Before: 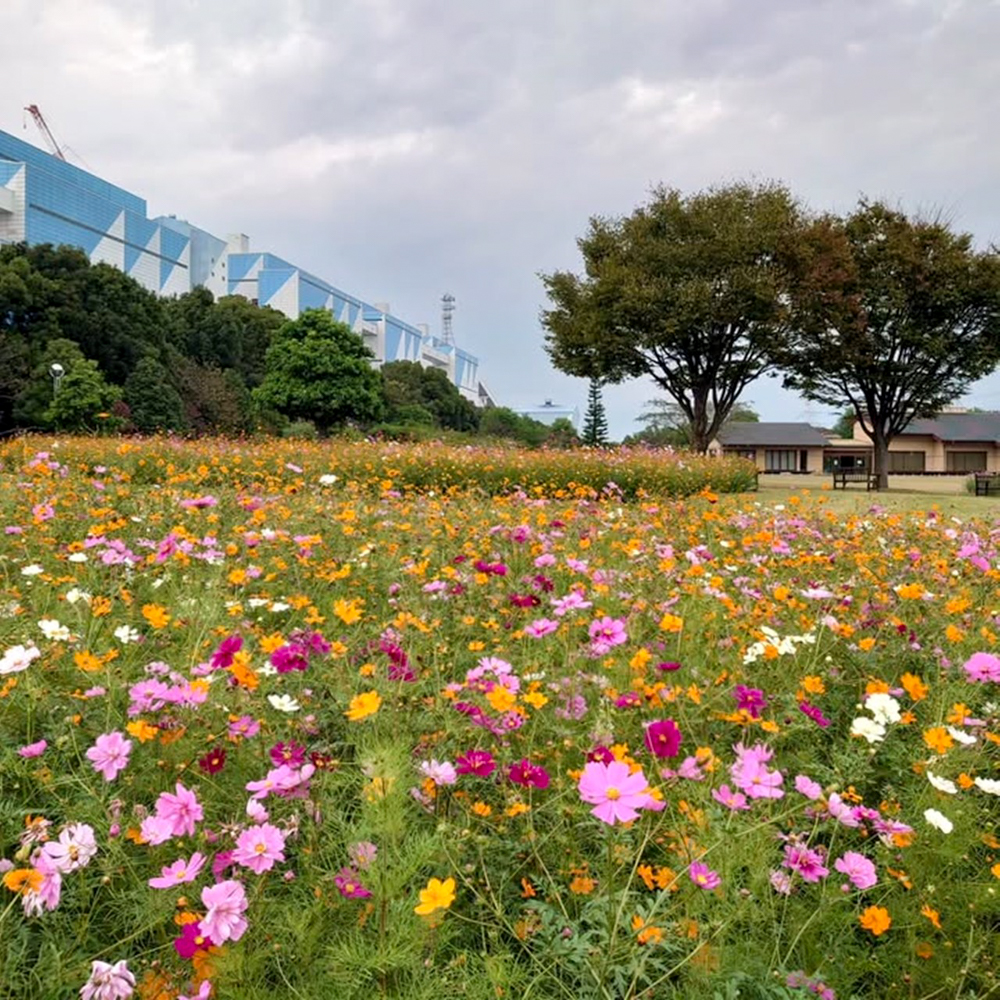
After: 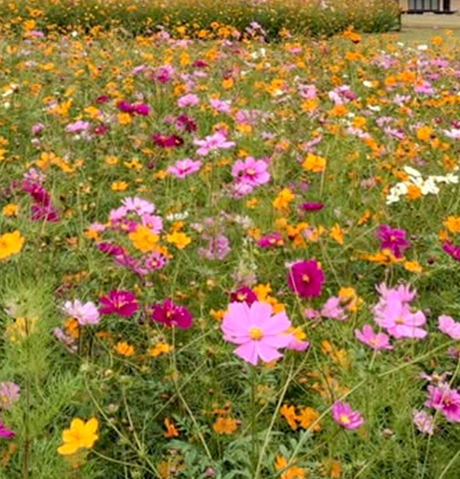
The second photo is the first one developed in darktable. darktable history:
crop: left 35.787%, top 46.081%, right 18.184%, bottom 5.986%
